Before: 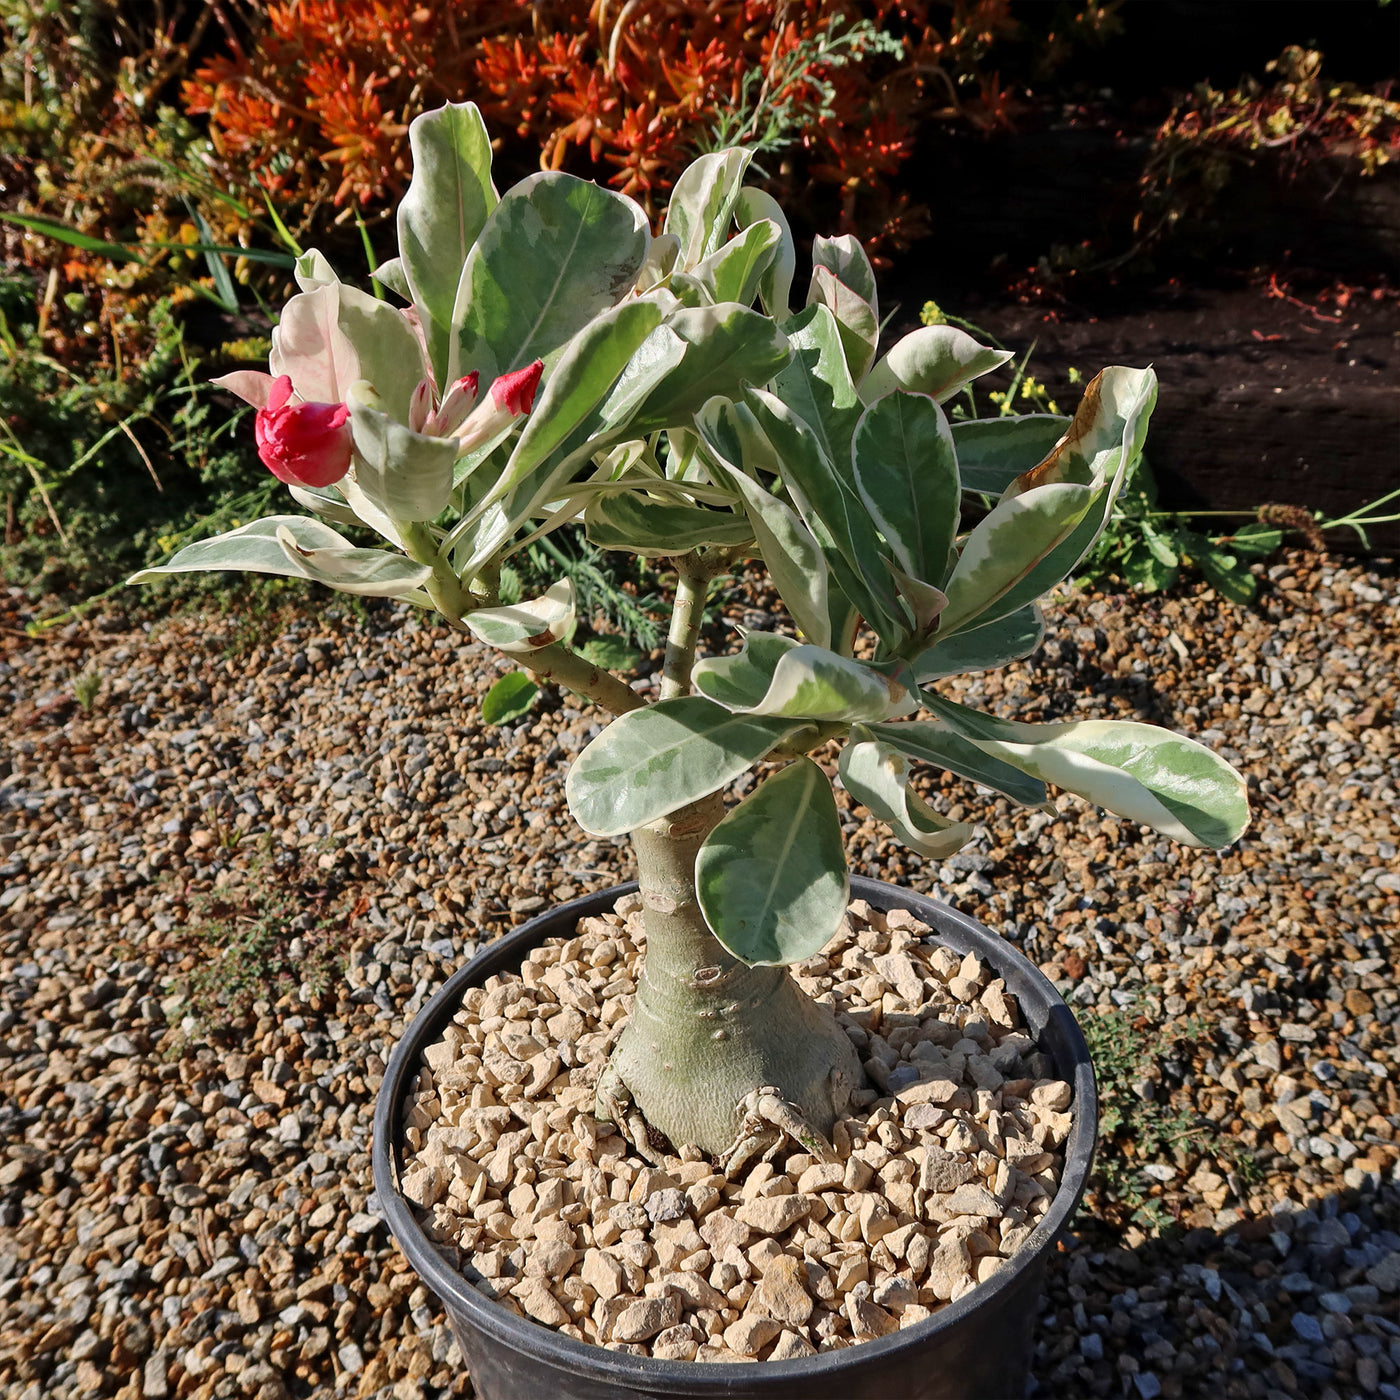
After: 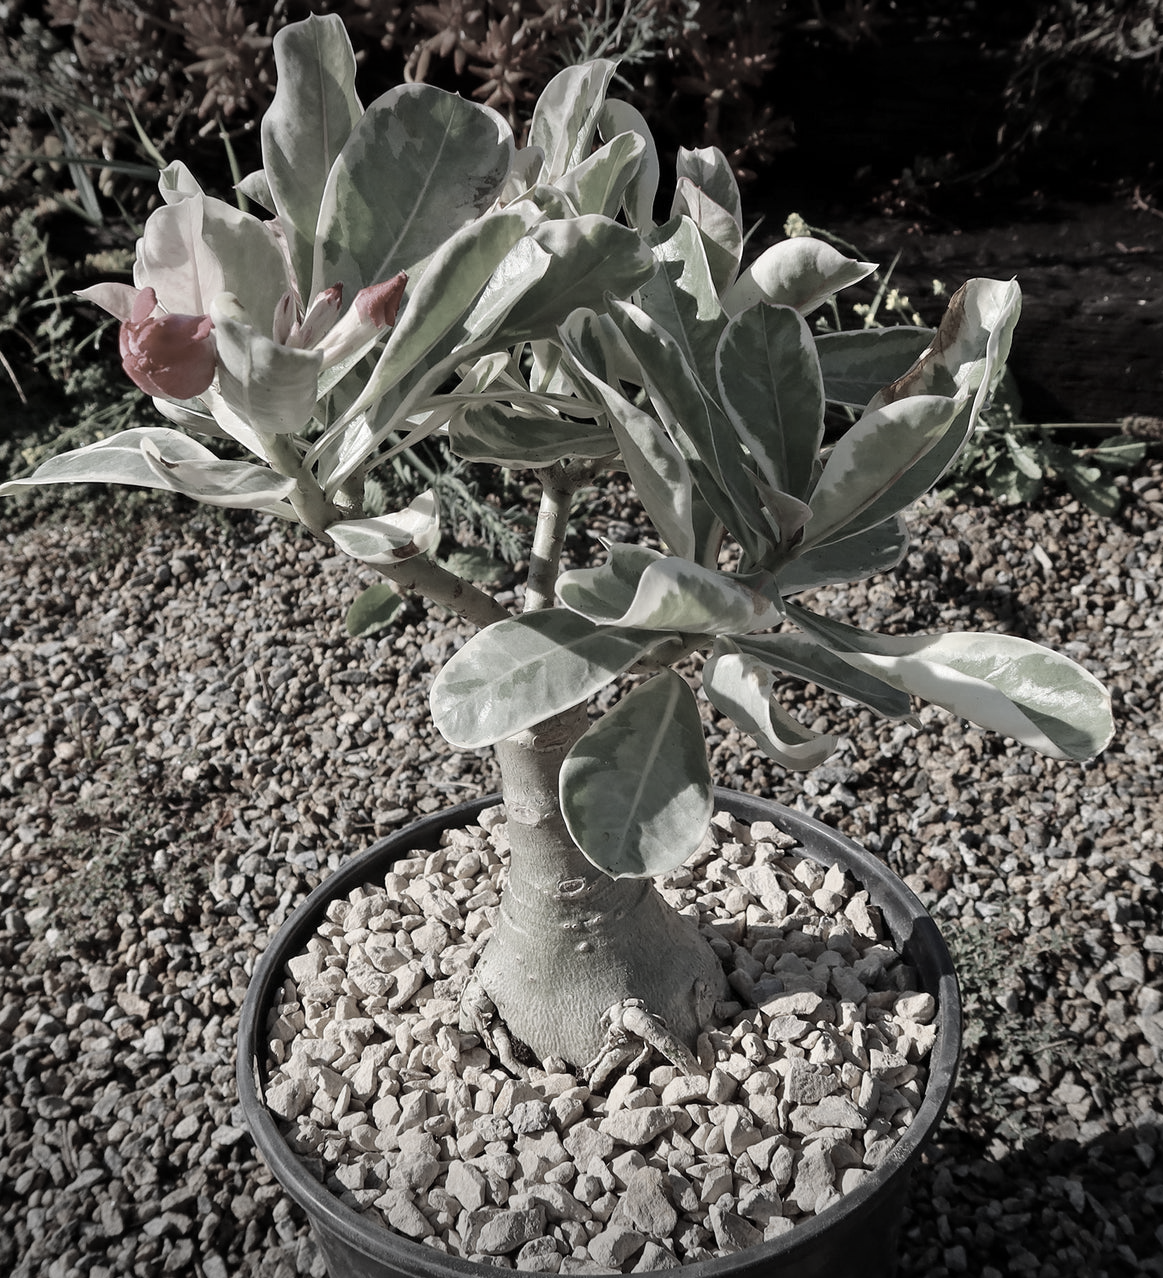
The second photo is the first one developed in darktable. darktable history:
crop: left 9.764%, top 6.315%, right 7.149%, bottom 2.355%
color correction: highlights b* -0.047, saturation 0.243
vignetting: fall-off start 100.99%, center (-0.014, 0), width/height ratio 1.321
